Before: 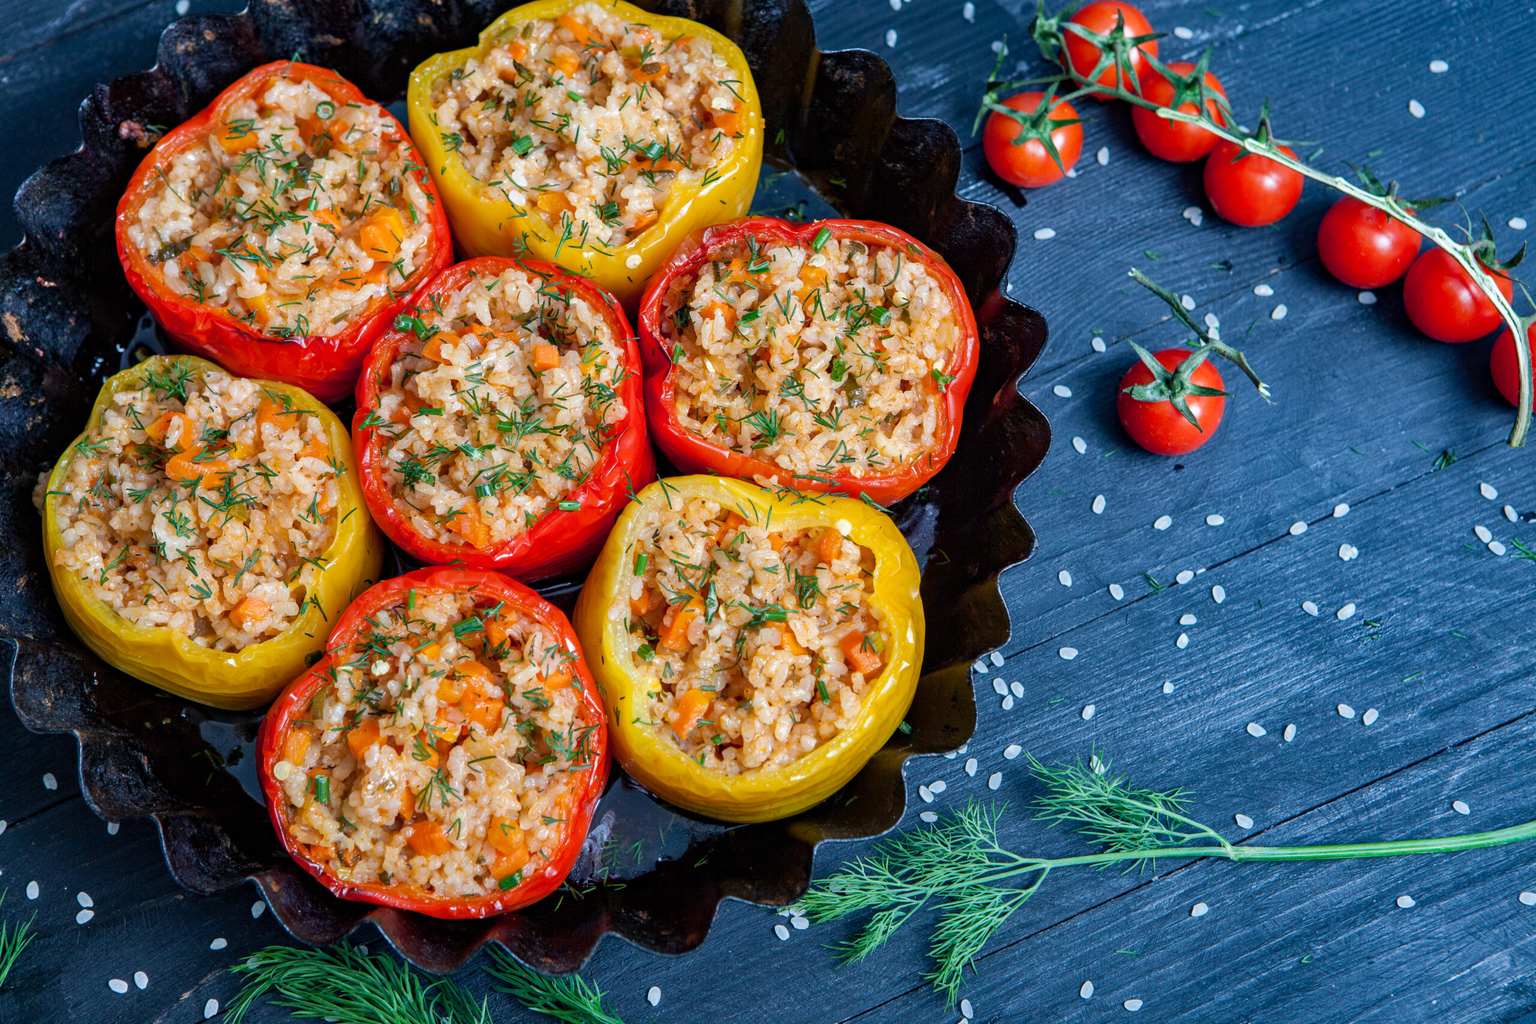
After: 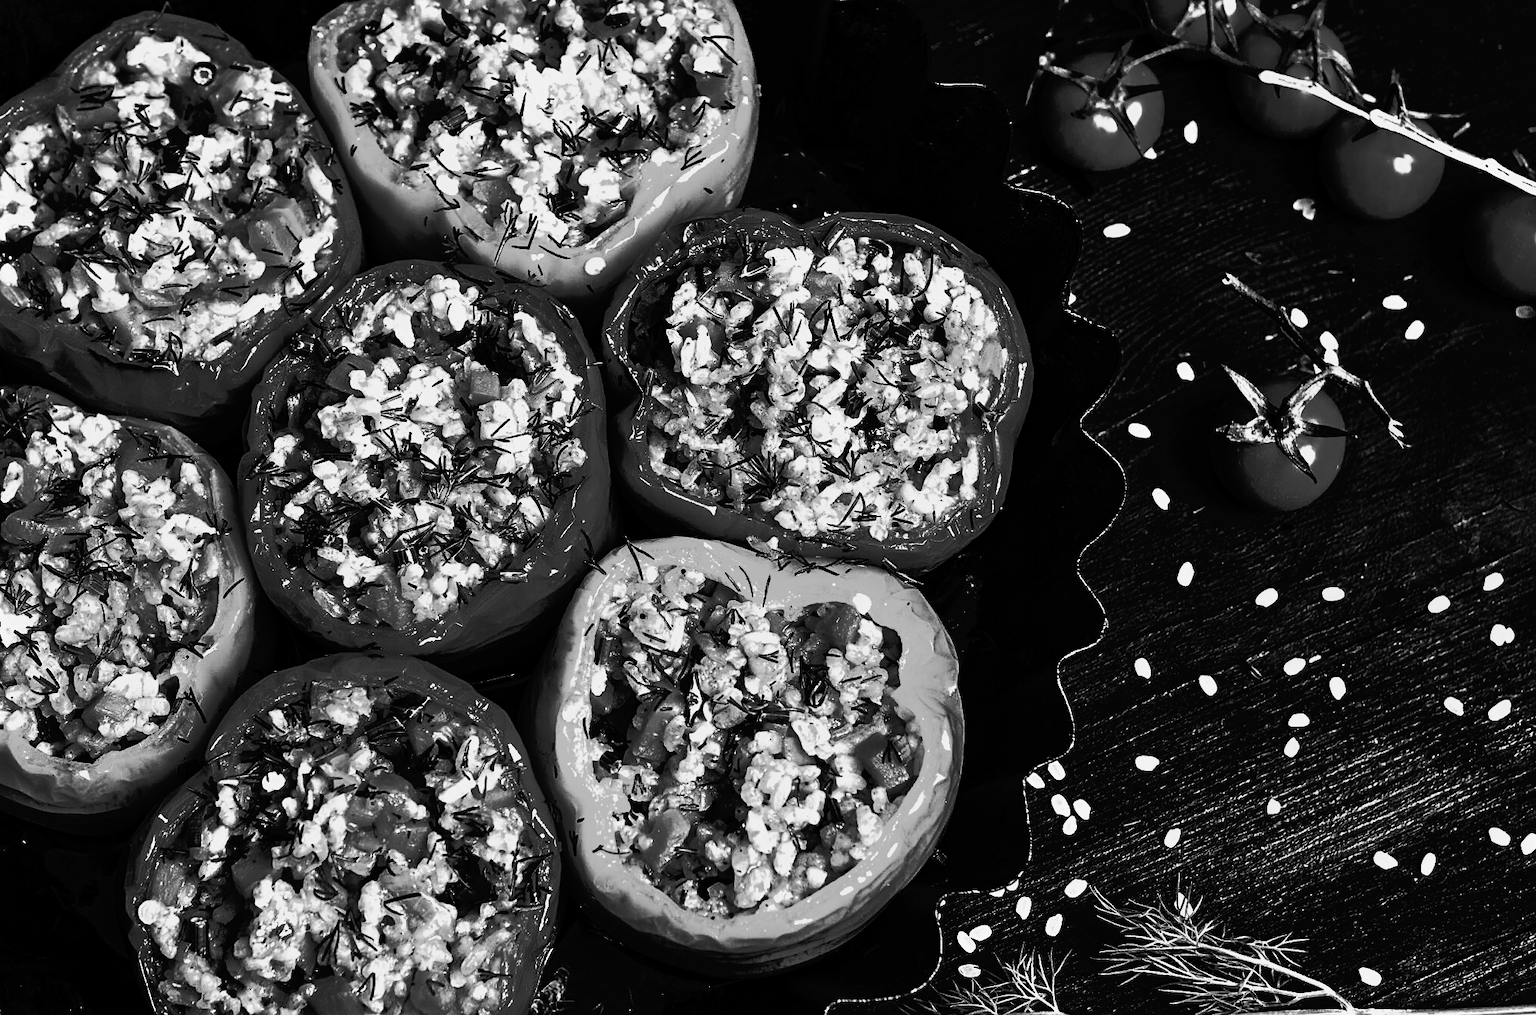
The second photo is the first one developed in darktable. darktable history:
crop and rotate: left 10.77%, top 5.1%, right 10.41%, bottom 16.76%
tone curve: curves: ch0 [(0, 0) (0.003, 0.005) (0.011, 0.005) (0.025, 0.006) (0.044, 0.008) (0.069, 0.01) (0.1, 0.012) (0.136, 0.015) (0.177, 0.019) (0.224, 0.017) (0.277, 0.015) (0.335, 0.018) (0.399, 0.043) (0.468, 0.118) (0.543, 0.349) (0.623, 0.591) (0.709, 0.88) (0.801, 0.983) (0.898, 0.973) (1, 1)], preserve colors none
sharpen: on, module defaults
monochrome: a 0, b 0, size 0.5, highlights 0.57
contrast brightness saturation: contrast 0.28
filmic rgb: middle gray luminance 18.42%, black relative exposure -10.5 EV, white relative exposure 3.4 EV, threshold 6 EV, target black luminance 0%, hardness 6.03, latitude 99%, contrast 0.847, shadows ↔ highlights balance 0.505%, add noise in highlights 0, preserve chrominance max RGB, color science v3 (2019), use custom middle-gray values true, iterations of high-quality reconstruction 0, contrast in highlights soft, enable highlight reconstruction true
white balance: red 1.045, blue 0.932
